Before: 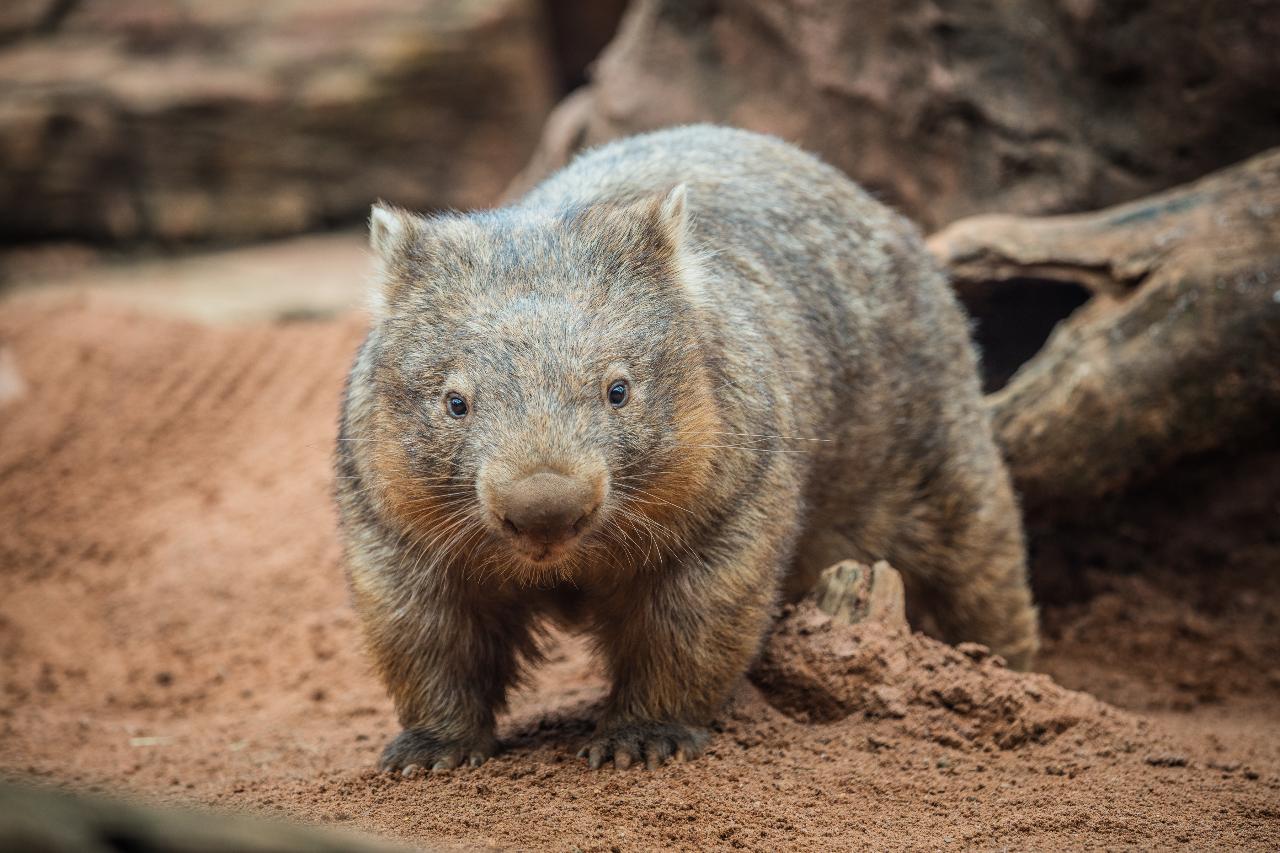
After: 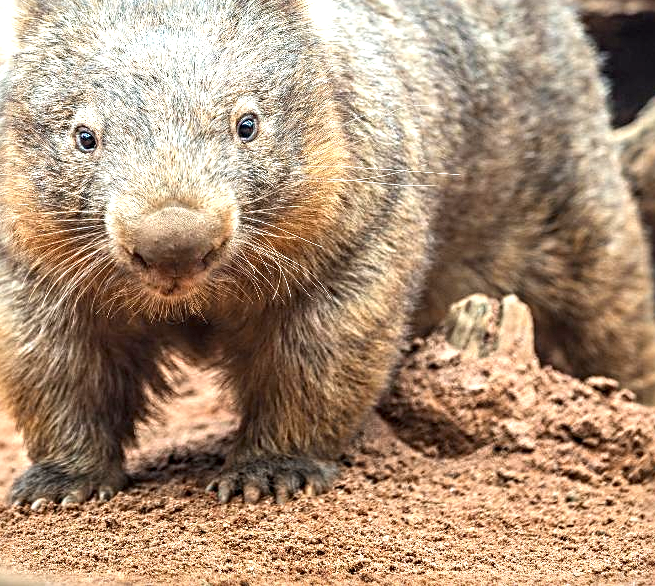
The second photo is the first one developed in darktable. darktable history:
sharpen: radius 4.836
crop and rotate: left 29.004%, top 31.248%, right 19.813%
exposure: black level correction 0.001, exposure 1.12 EV, compensate exposure bias true, compensate highlight preservation false
